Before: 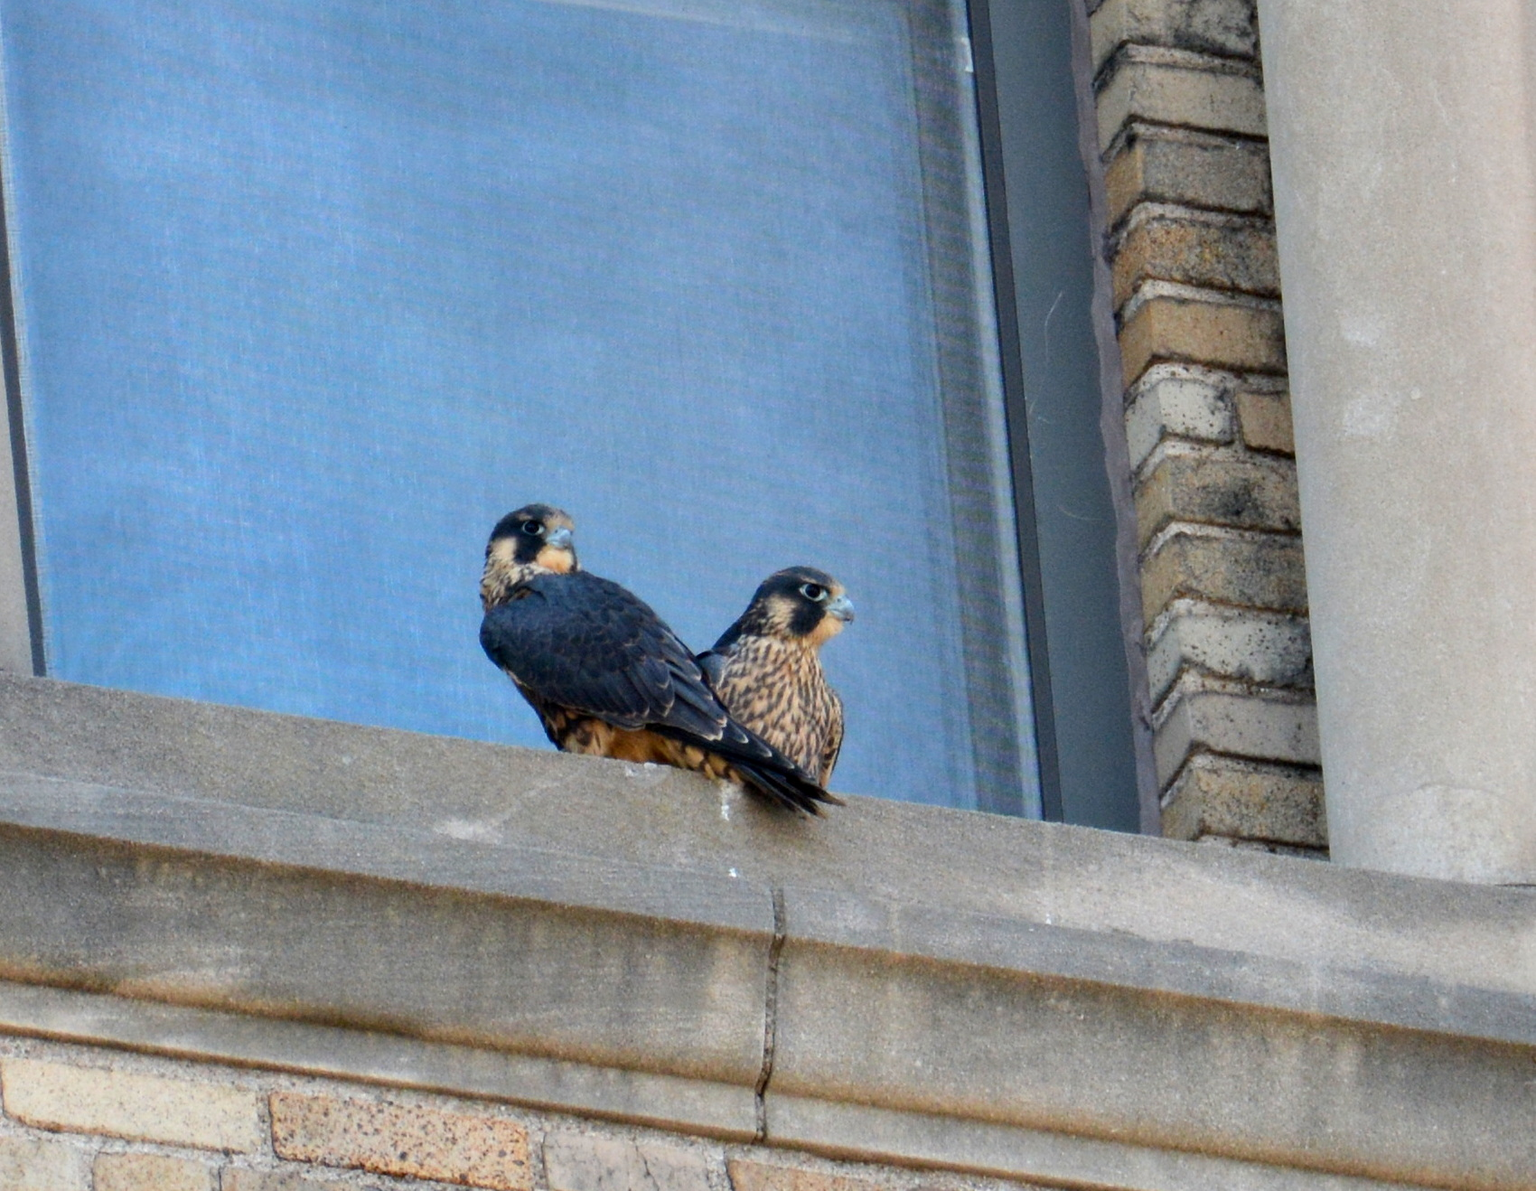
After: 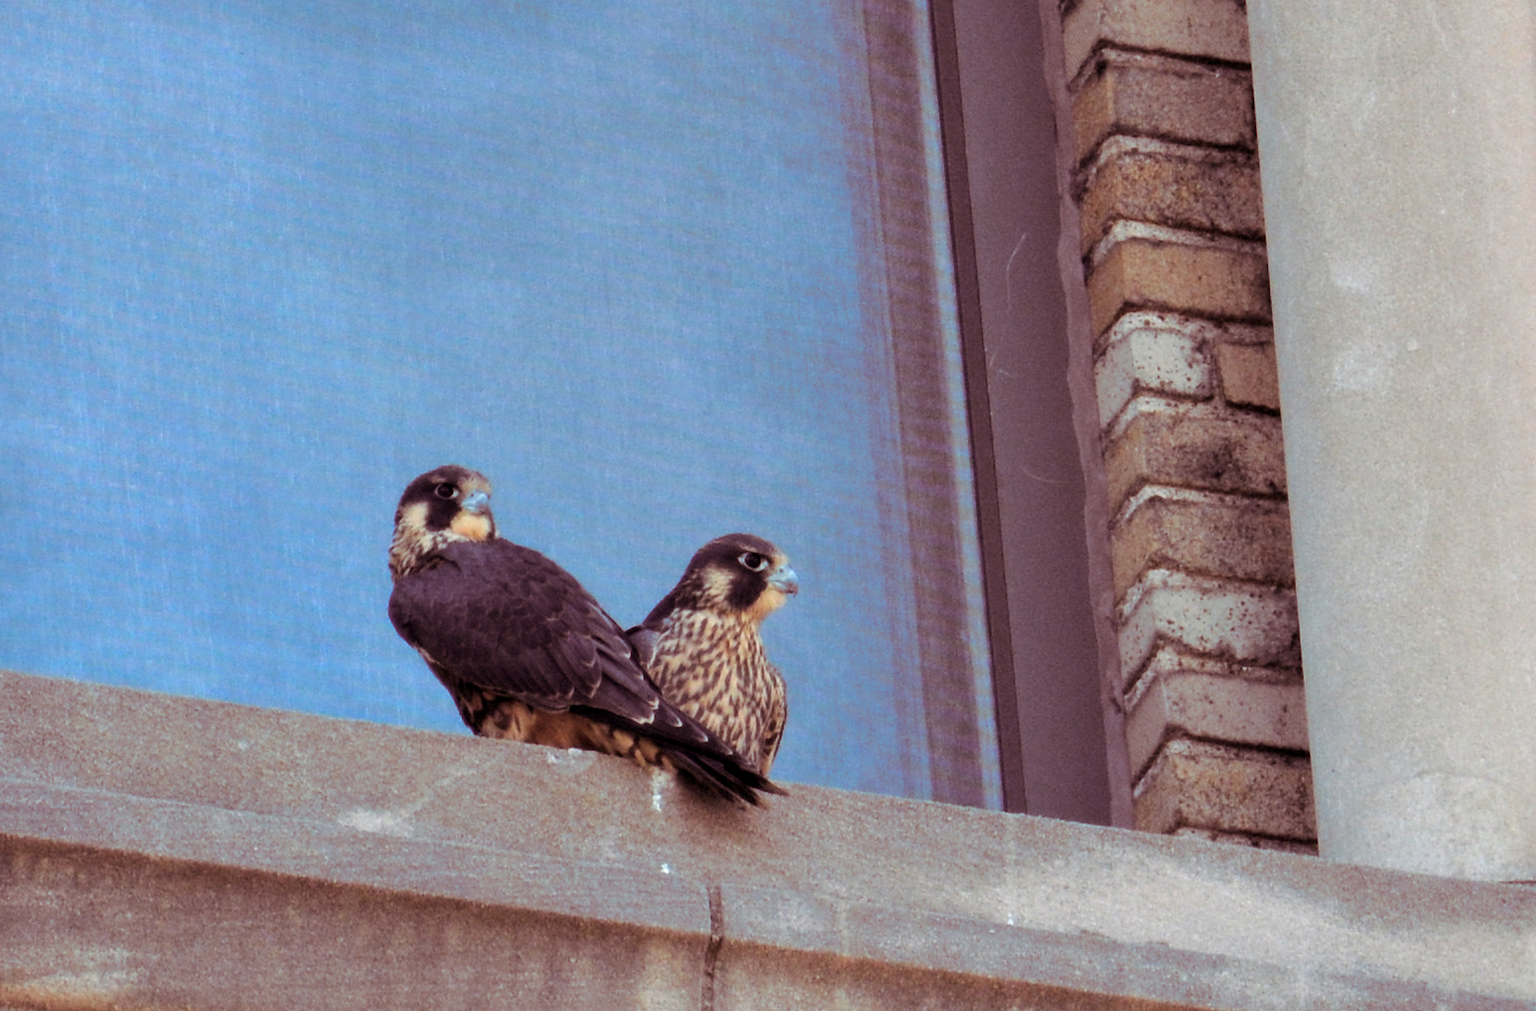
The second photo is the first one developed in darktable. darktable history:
exposure: black level correction 0.001, compensate highlight preservation false
split-toning: highlights › hue 180°
crop: left 8.155%, top 6.611%, bottom 15.385%
tone equalizer: on, module defaults
